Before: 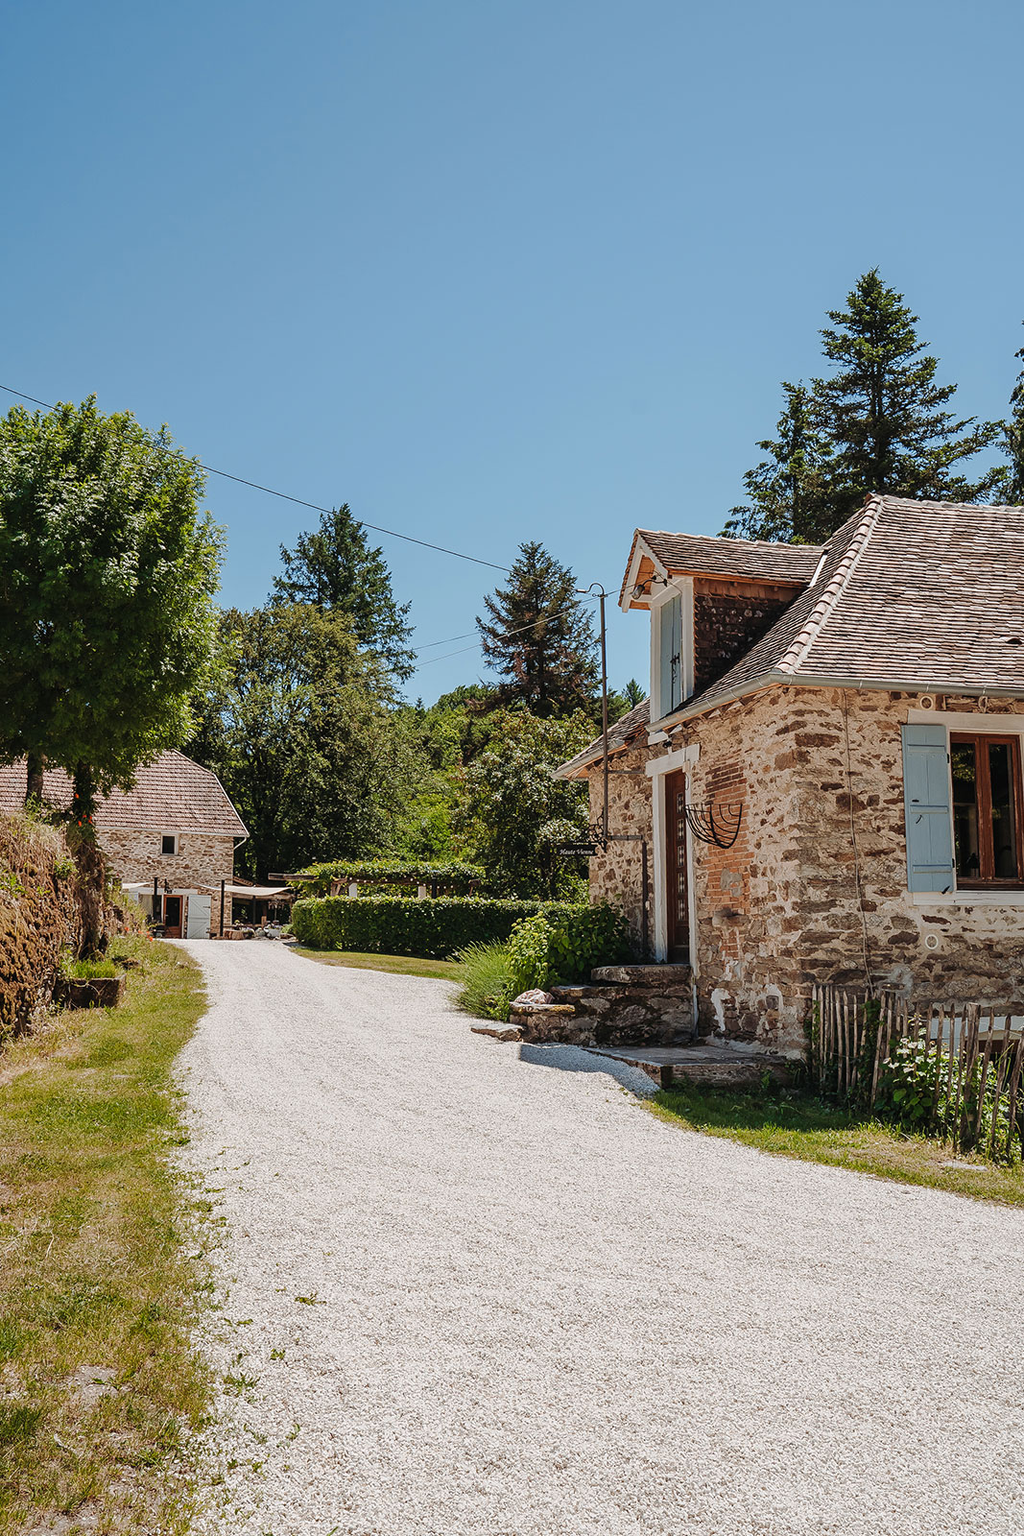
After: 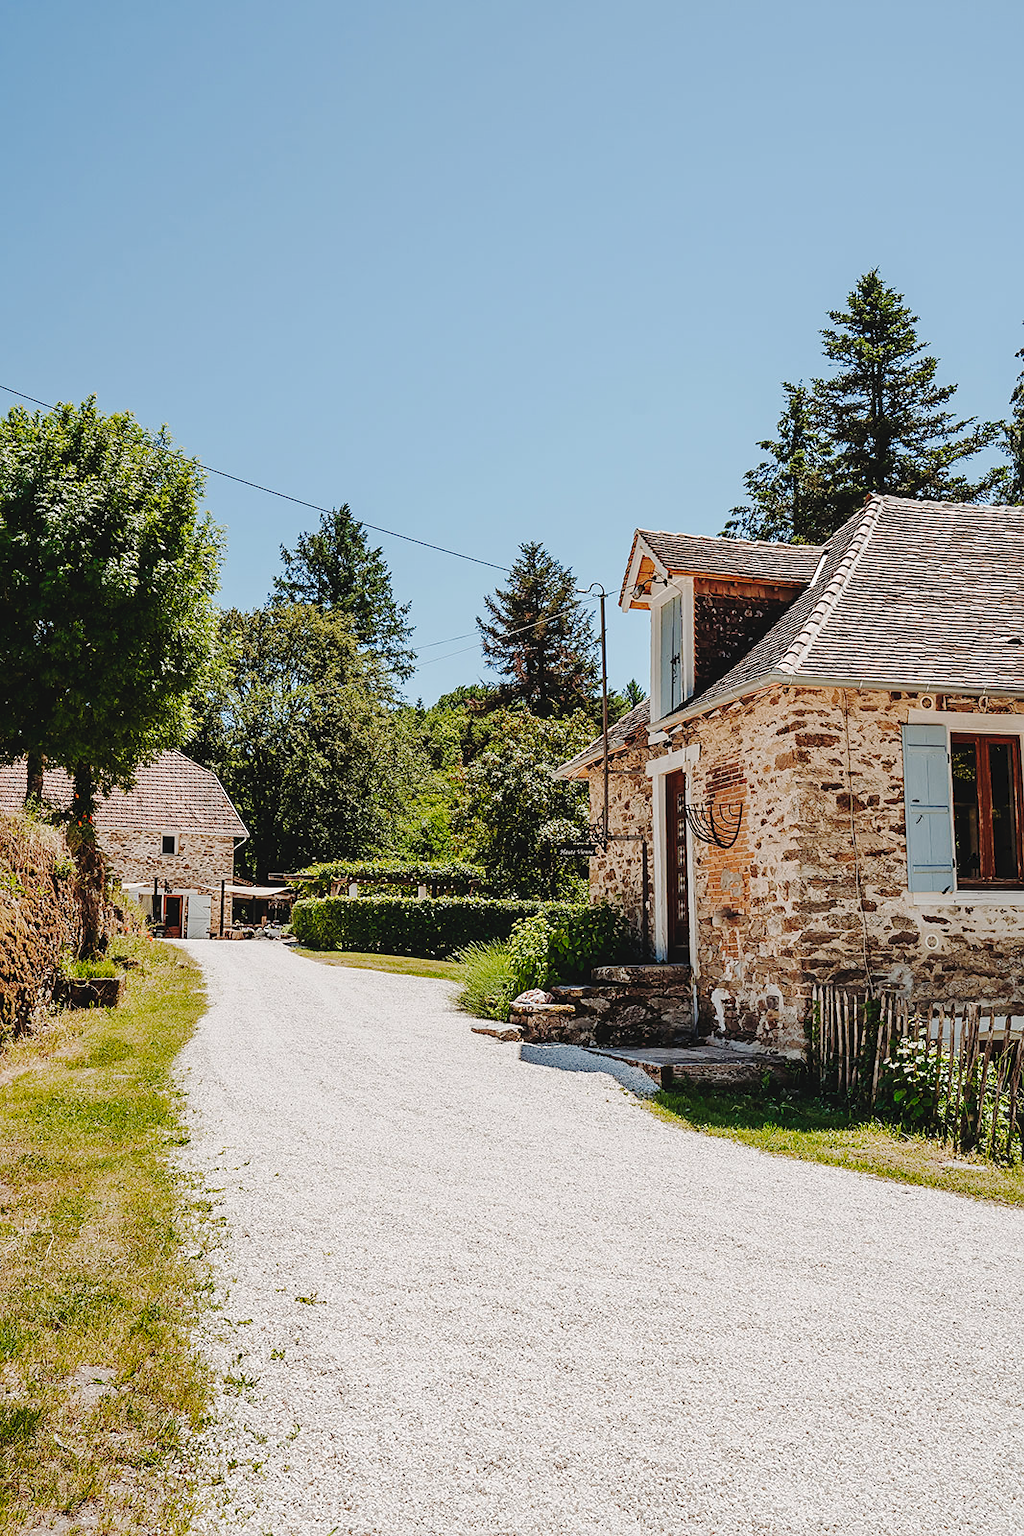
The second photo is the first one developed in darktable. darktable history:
tone curve: curves: ch0 [(0, 0) (0.003, 0.047) (0.011, 0.05) (0.025, 0.053) (0.044, 0.057) (0.069, 0.062) (0.1, 0.084) (0.136, 0.115) (0.177, 0.159) (0.224, 0.216) (0.277, 0.289) (0.335, 0.382) (0.399, 0.474) (0.468, 0.561) (0.543, 0.636) (0.623, 0.705) (0.709, 0.778) (0.801, 0.847) (0.898, 0.916) (1, 1)], preserve colors none
sharpen: amount 0.216
